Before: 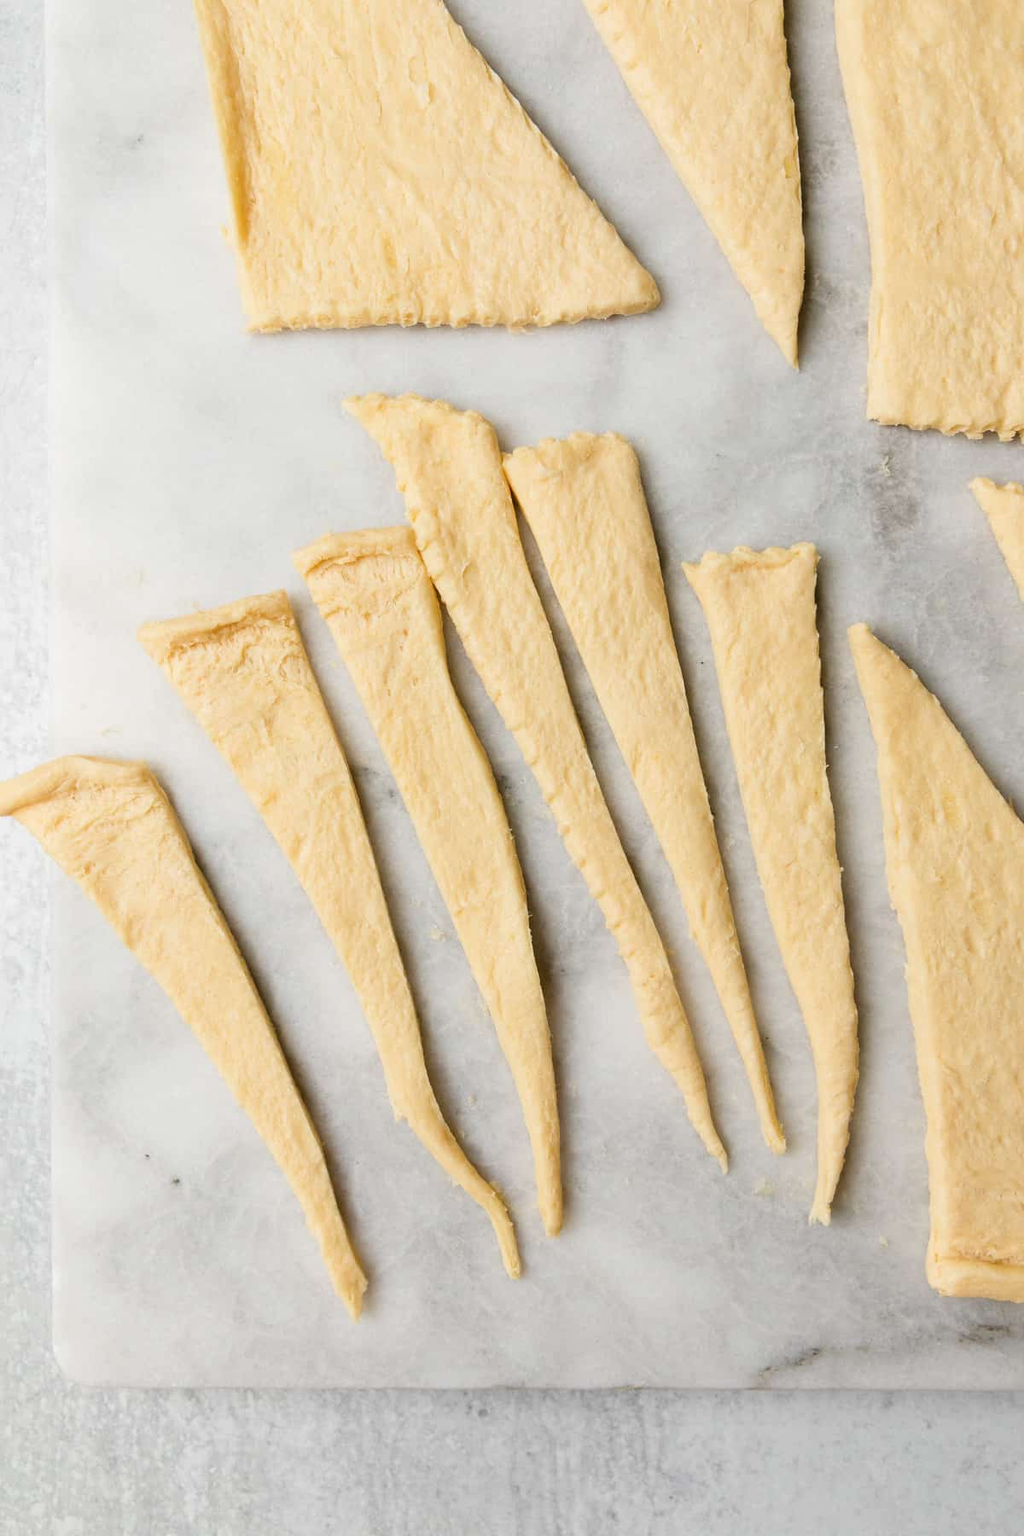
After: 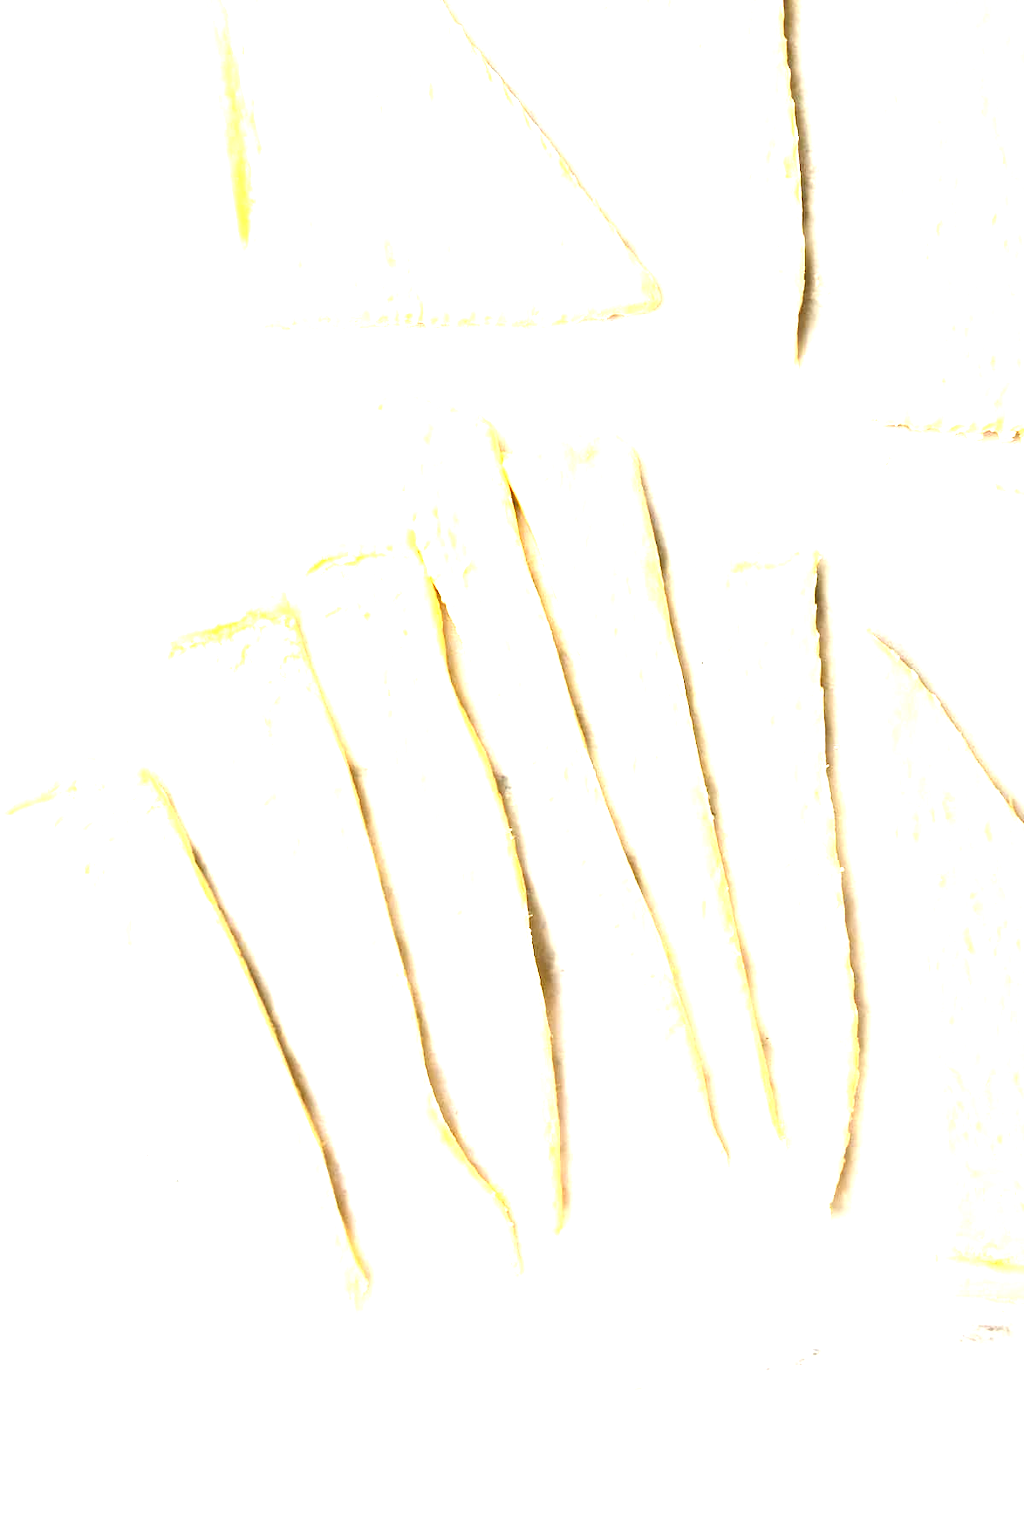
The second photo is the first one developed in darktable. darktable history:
exposure: exposure 2.207 EV, compensate highlight preservation false
tone equalizer: on, module defaults
contrast equalizer: octaves 7, y [[0.6 ×6], [0.55 ×6], [0 ×6], [0 ×6], [0 ×6]], mix -0.3
